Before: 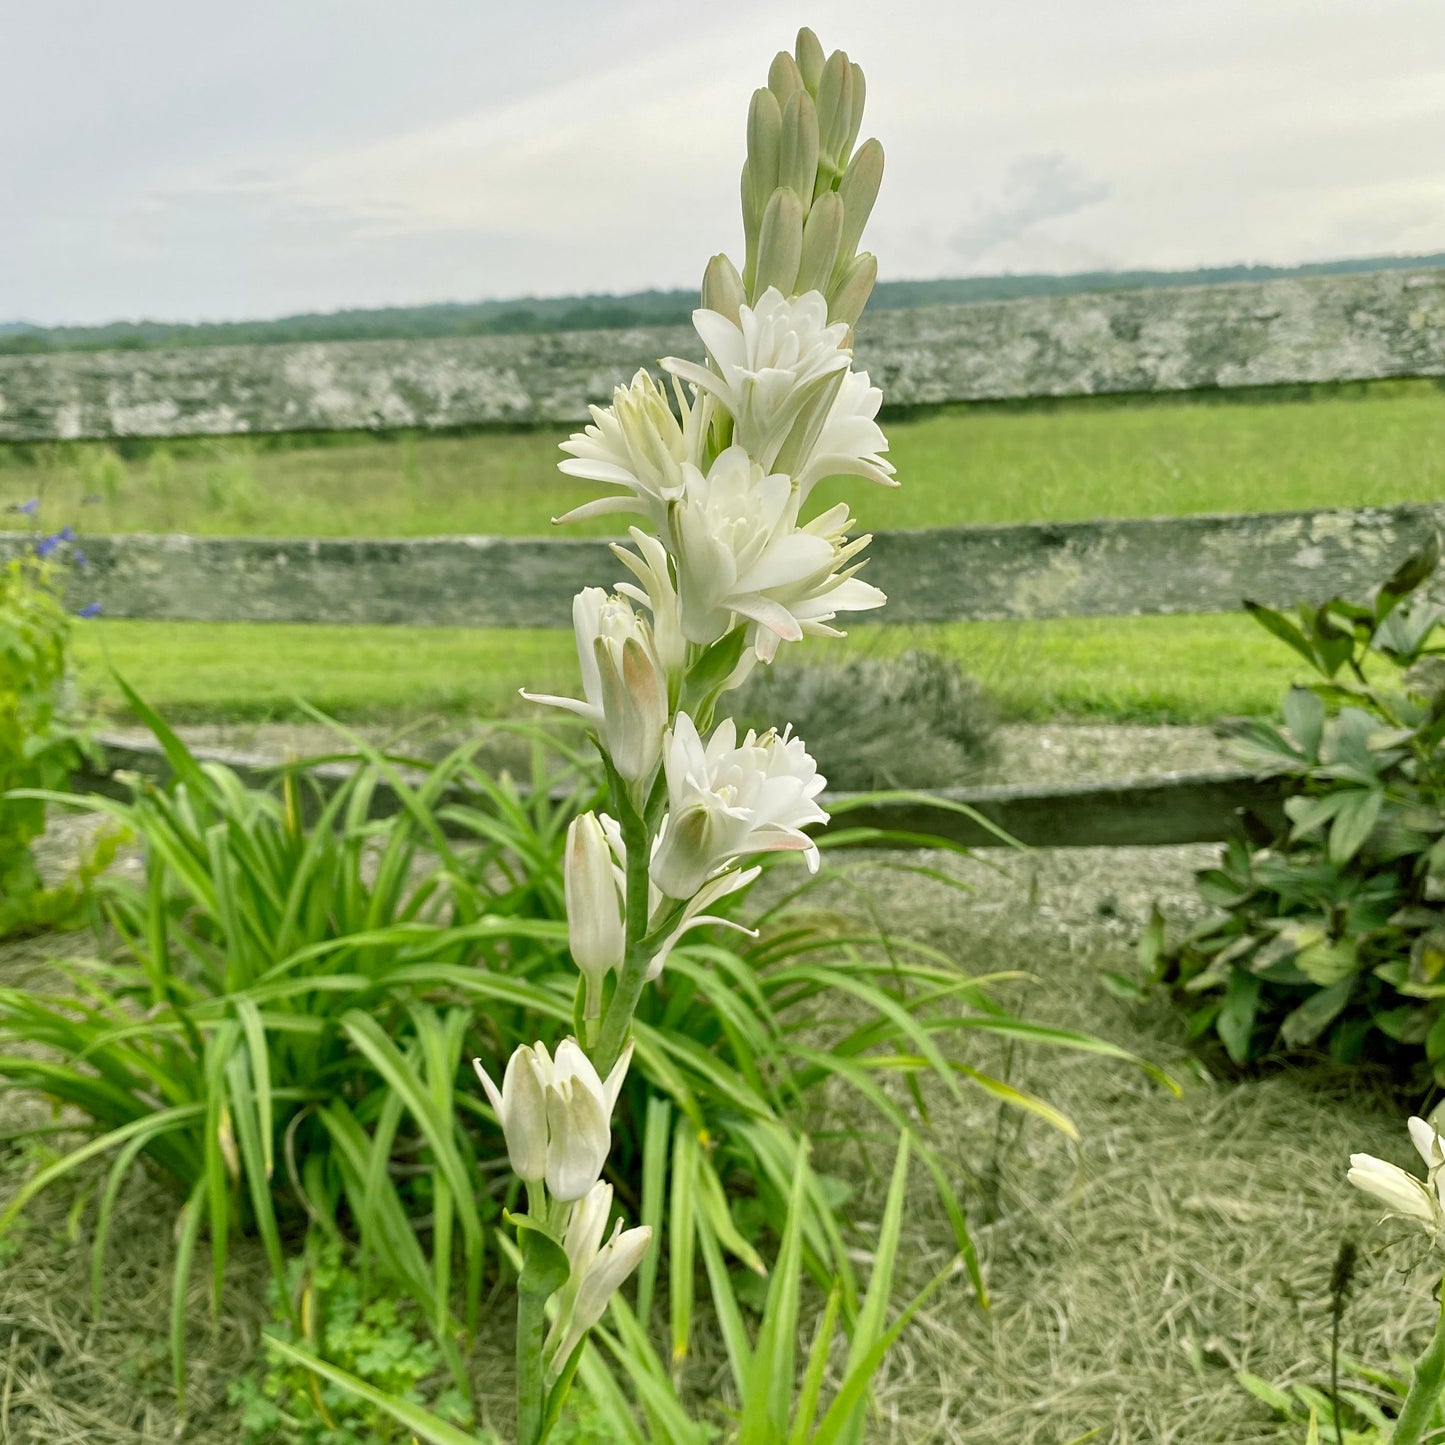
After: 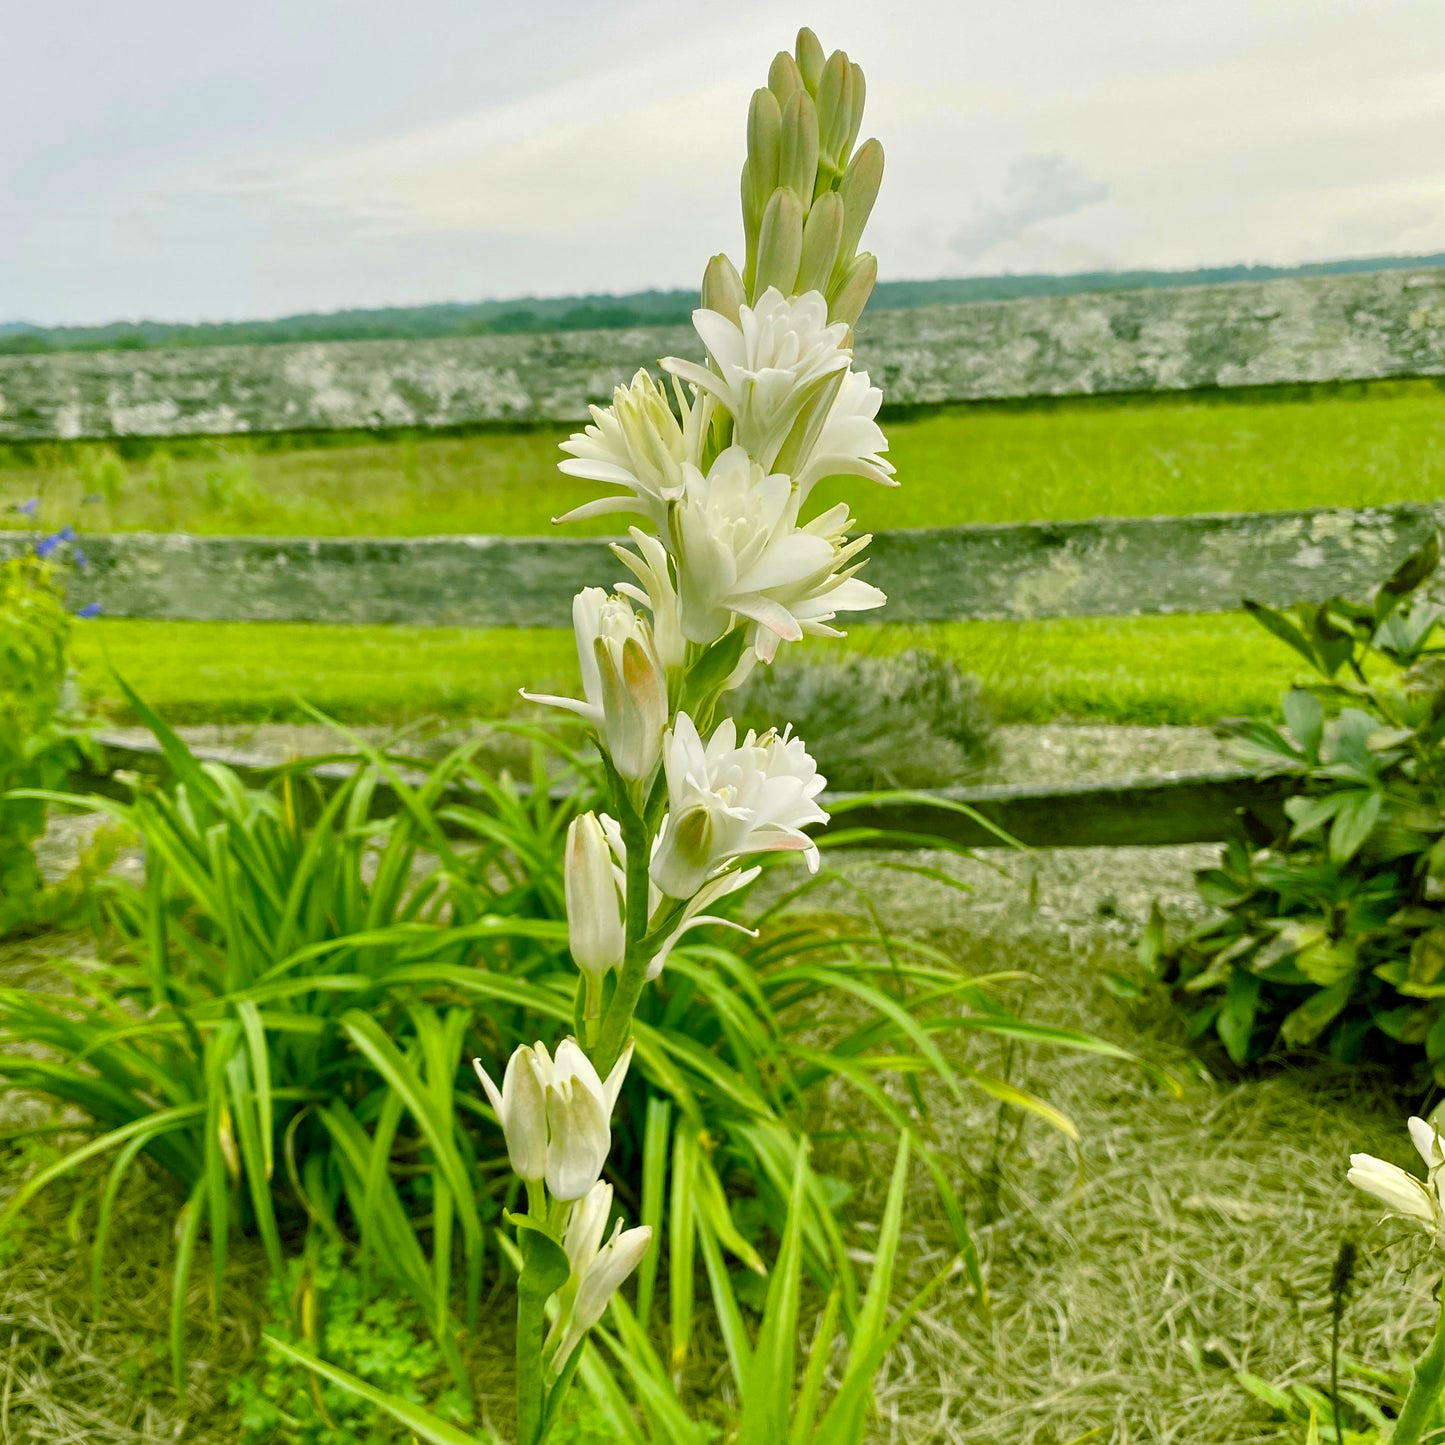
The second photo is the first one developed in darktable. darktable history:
color balance rgb: linear chroma grading › global chroma 18.983%, perceptual saturation grading › global saturation 20%, perceptual saturation grading › highlights -24.769%, perceptual saturation grading › shadows 50.229%, global vibrance 20%
